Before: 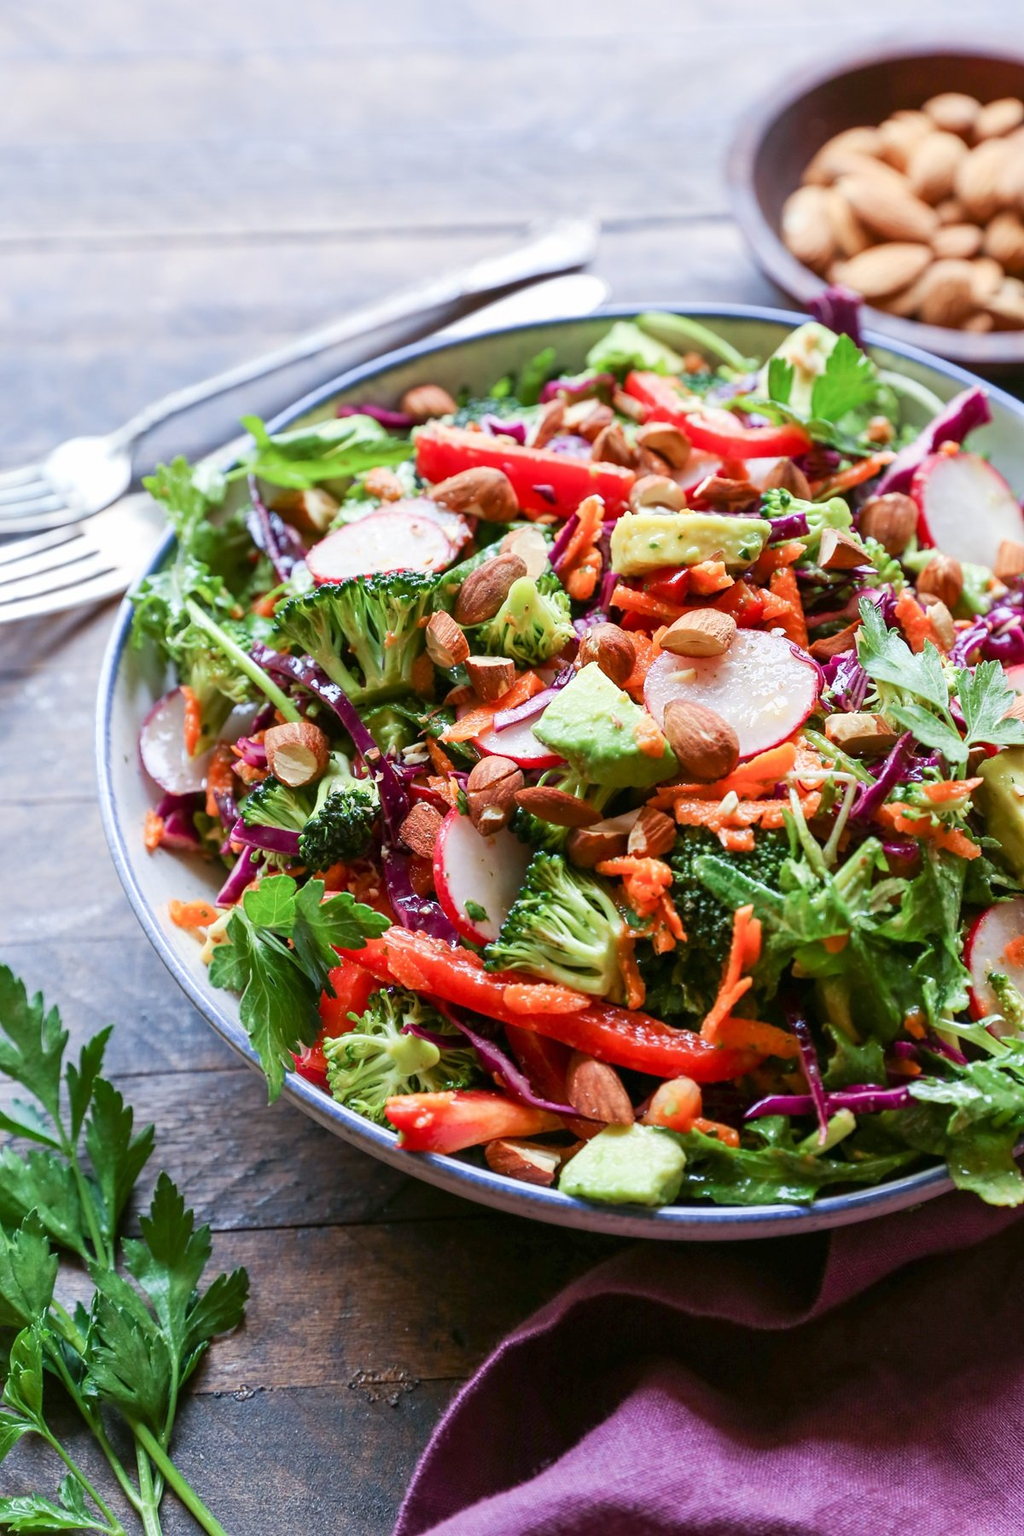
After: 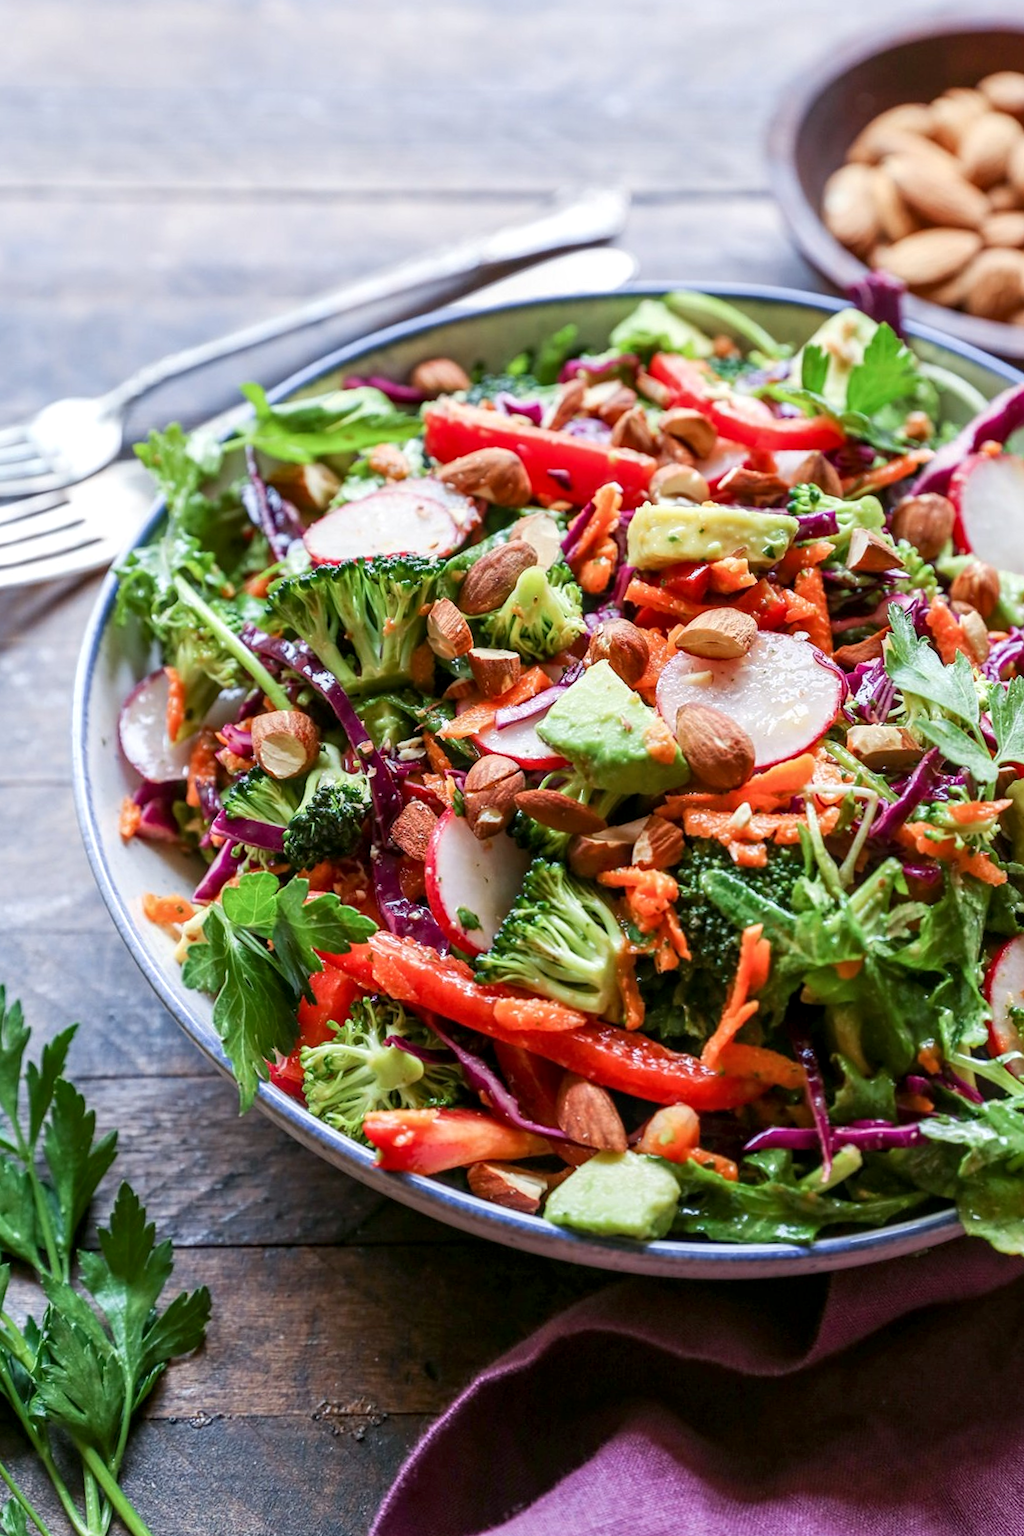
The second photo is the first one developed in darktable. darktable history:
crop and rotate: angle -2.38°
local contrast: on, module defaults
